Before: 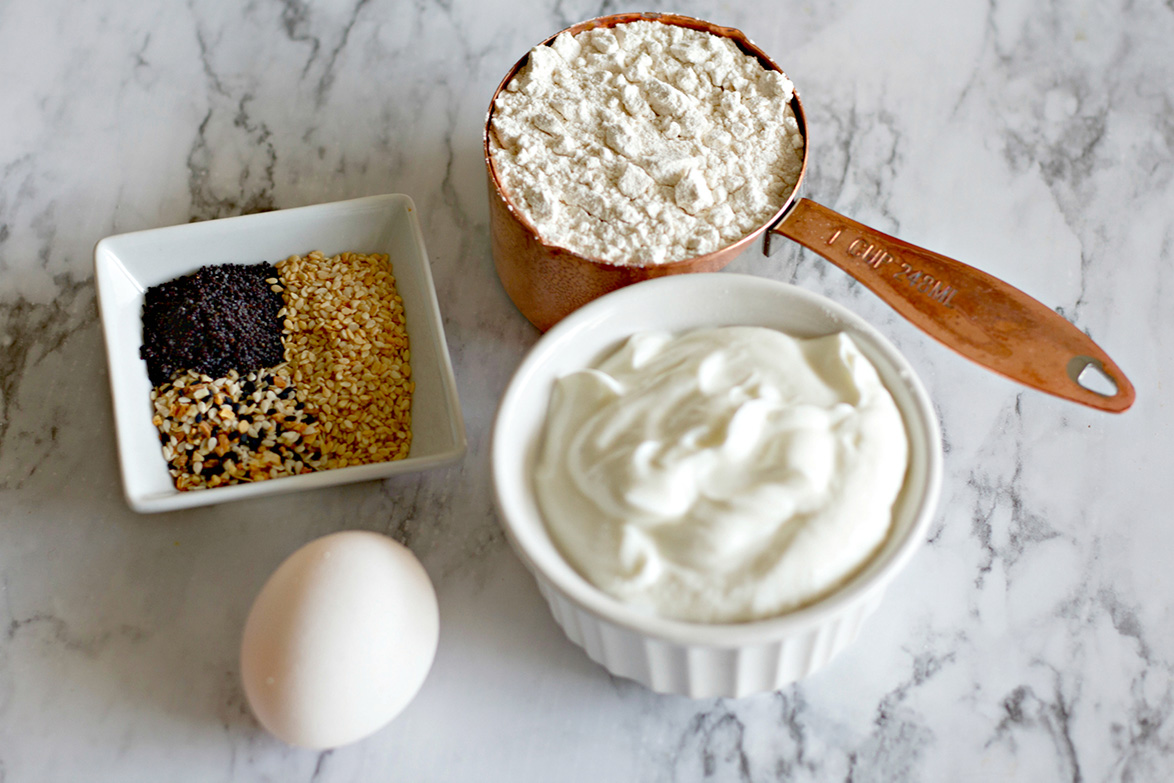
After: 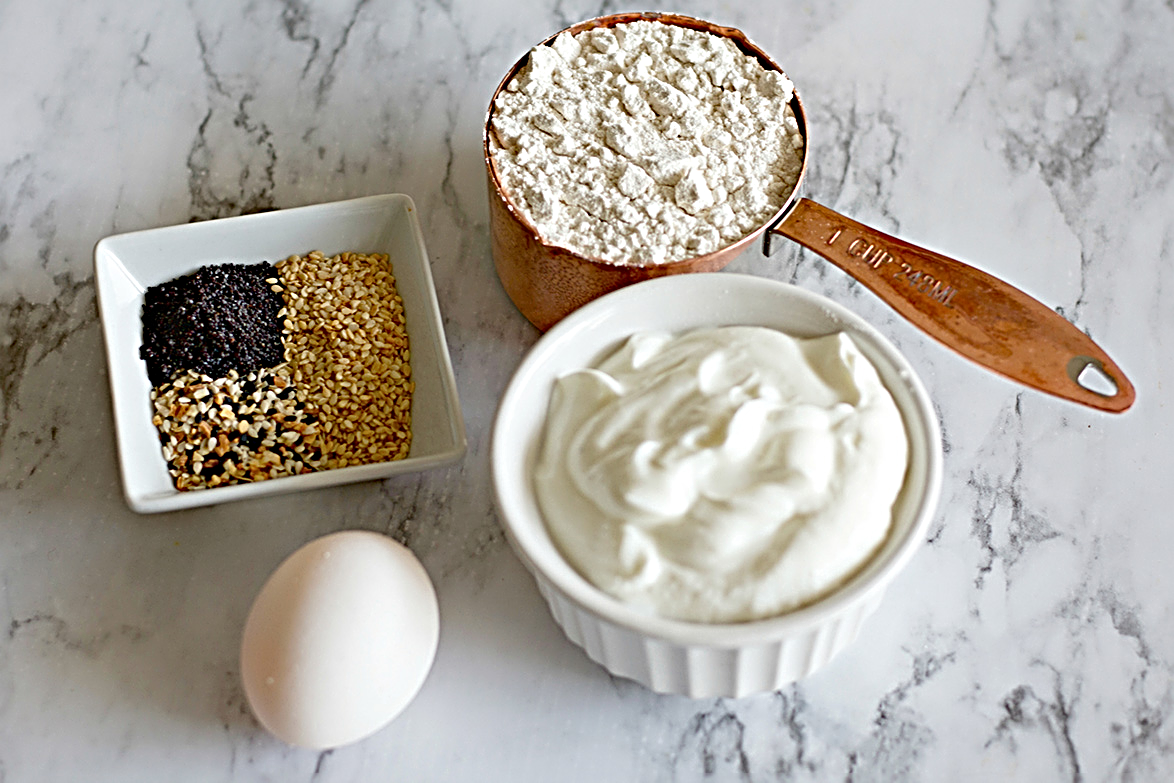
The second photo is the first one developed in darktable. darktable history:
sharpen: radius 3.688, amount 0.925
